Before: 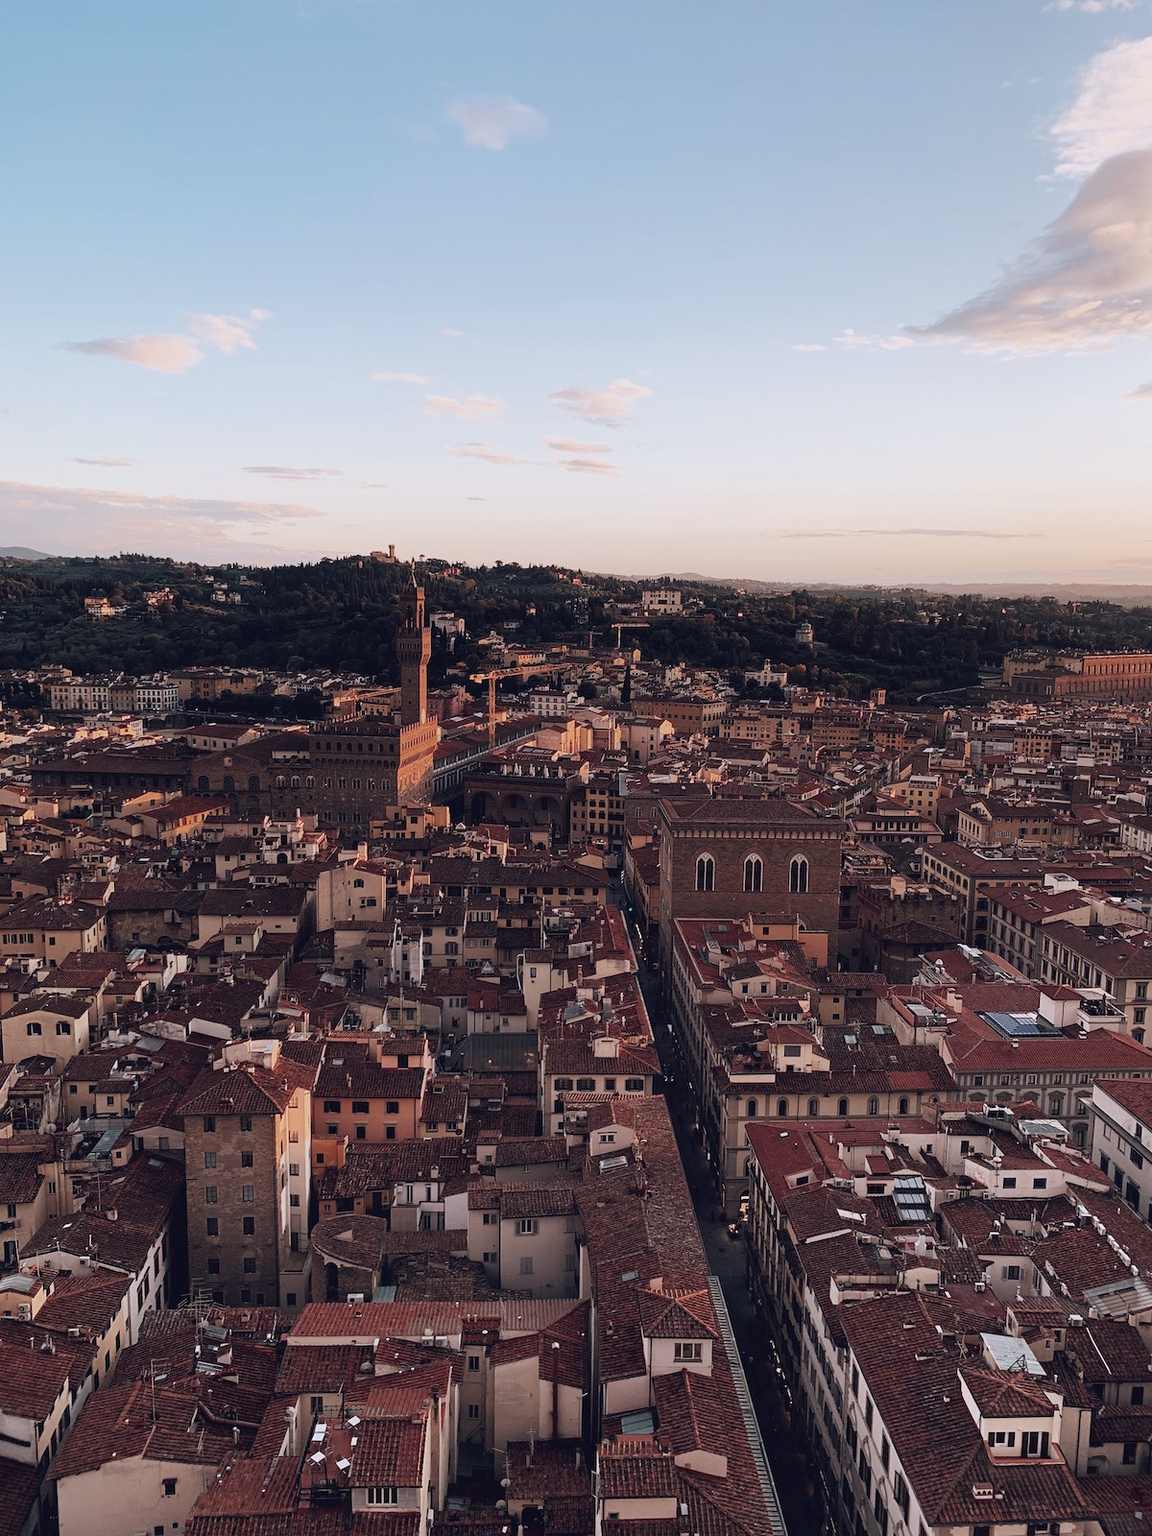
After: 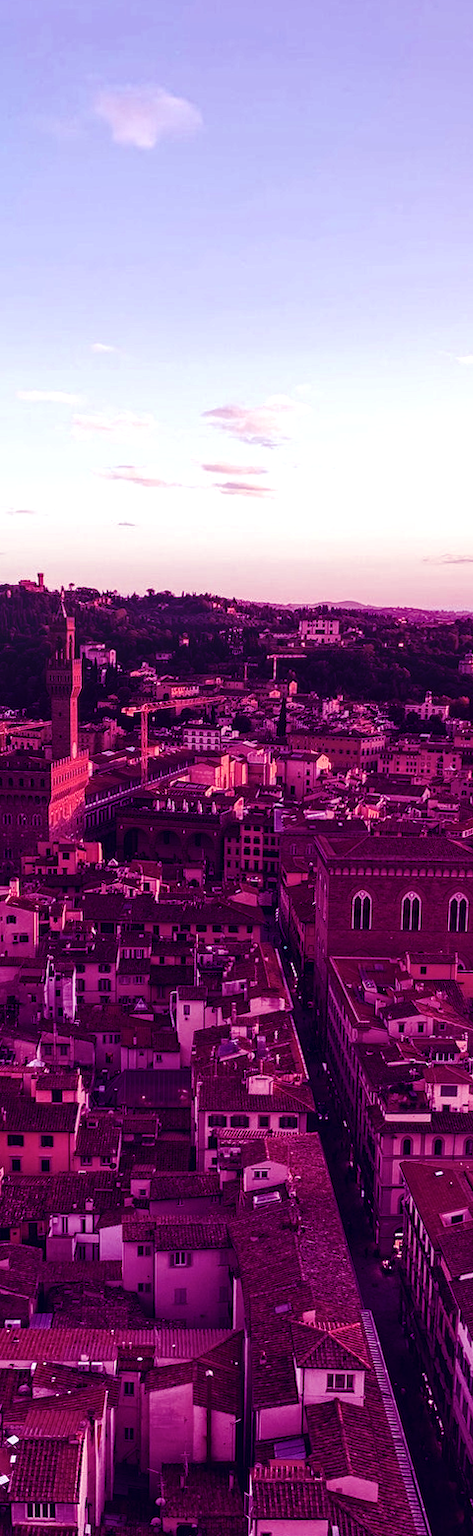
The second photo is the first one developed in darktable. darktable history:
rotate and perspective: rotation 0.074°, lens shift (vertical) 0.096, lens shift (horizontal) -0.041, crop left 0.043, crop right 0.952, crop top 0.024, crop bottom 0.979
crop: left 28.583%, right 29.231%
exposure: exposure 0.485 EV, compensate highlight preservation false
local contrast: detail 130%
color balance: mode lift, gamma, gain (sRGB), lift [1, 1, 0.101, 1]
